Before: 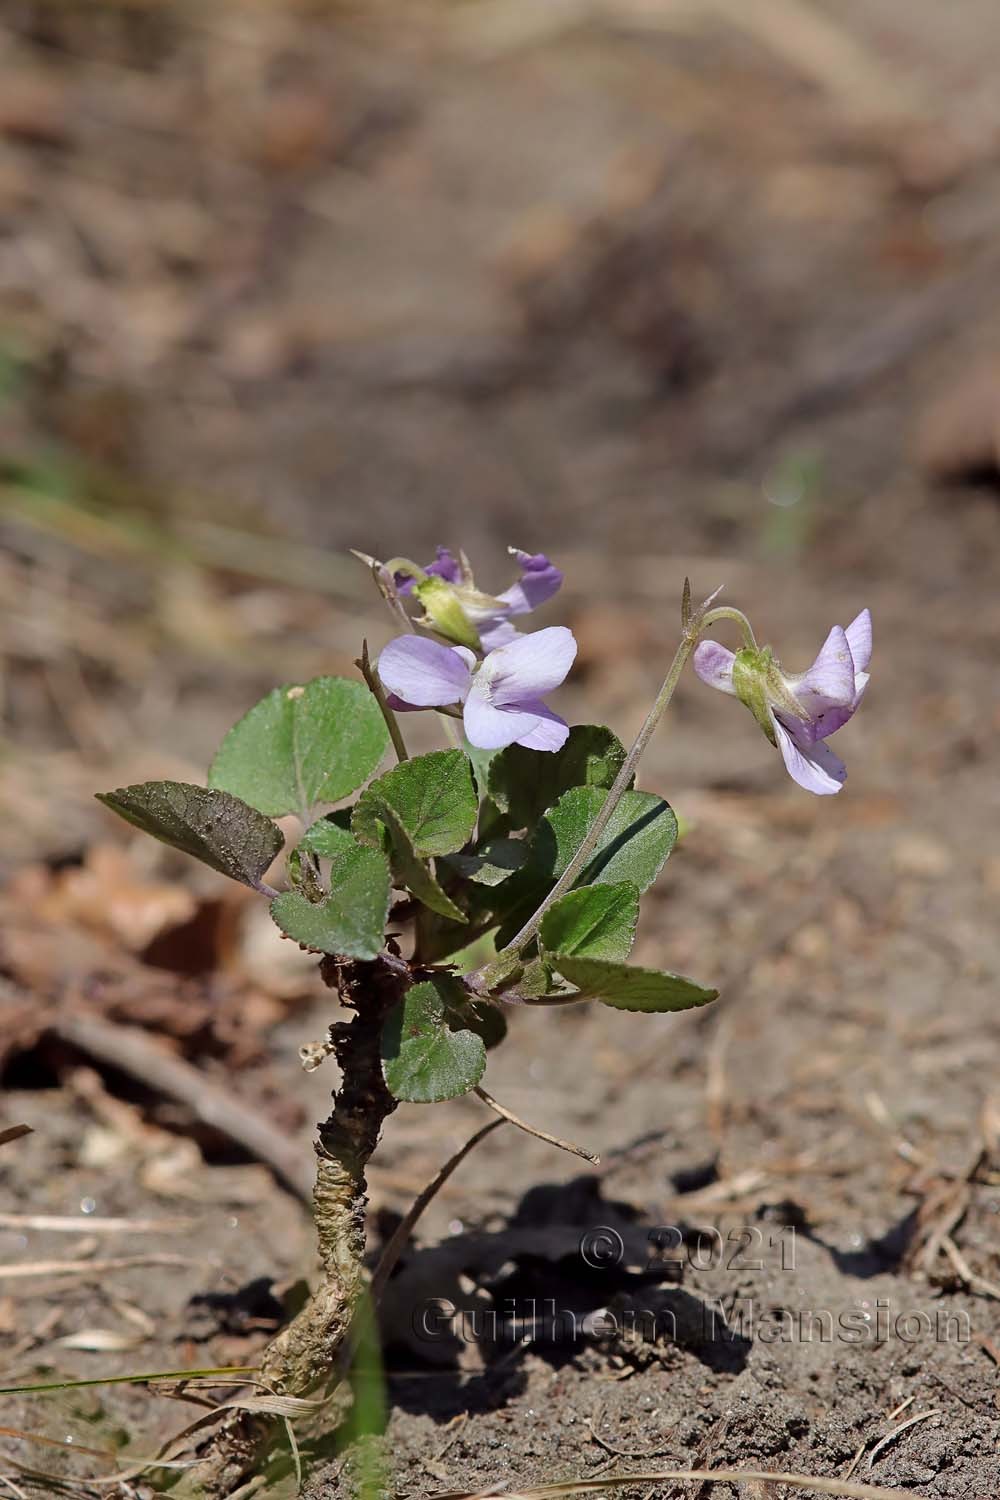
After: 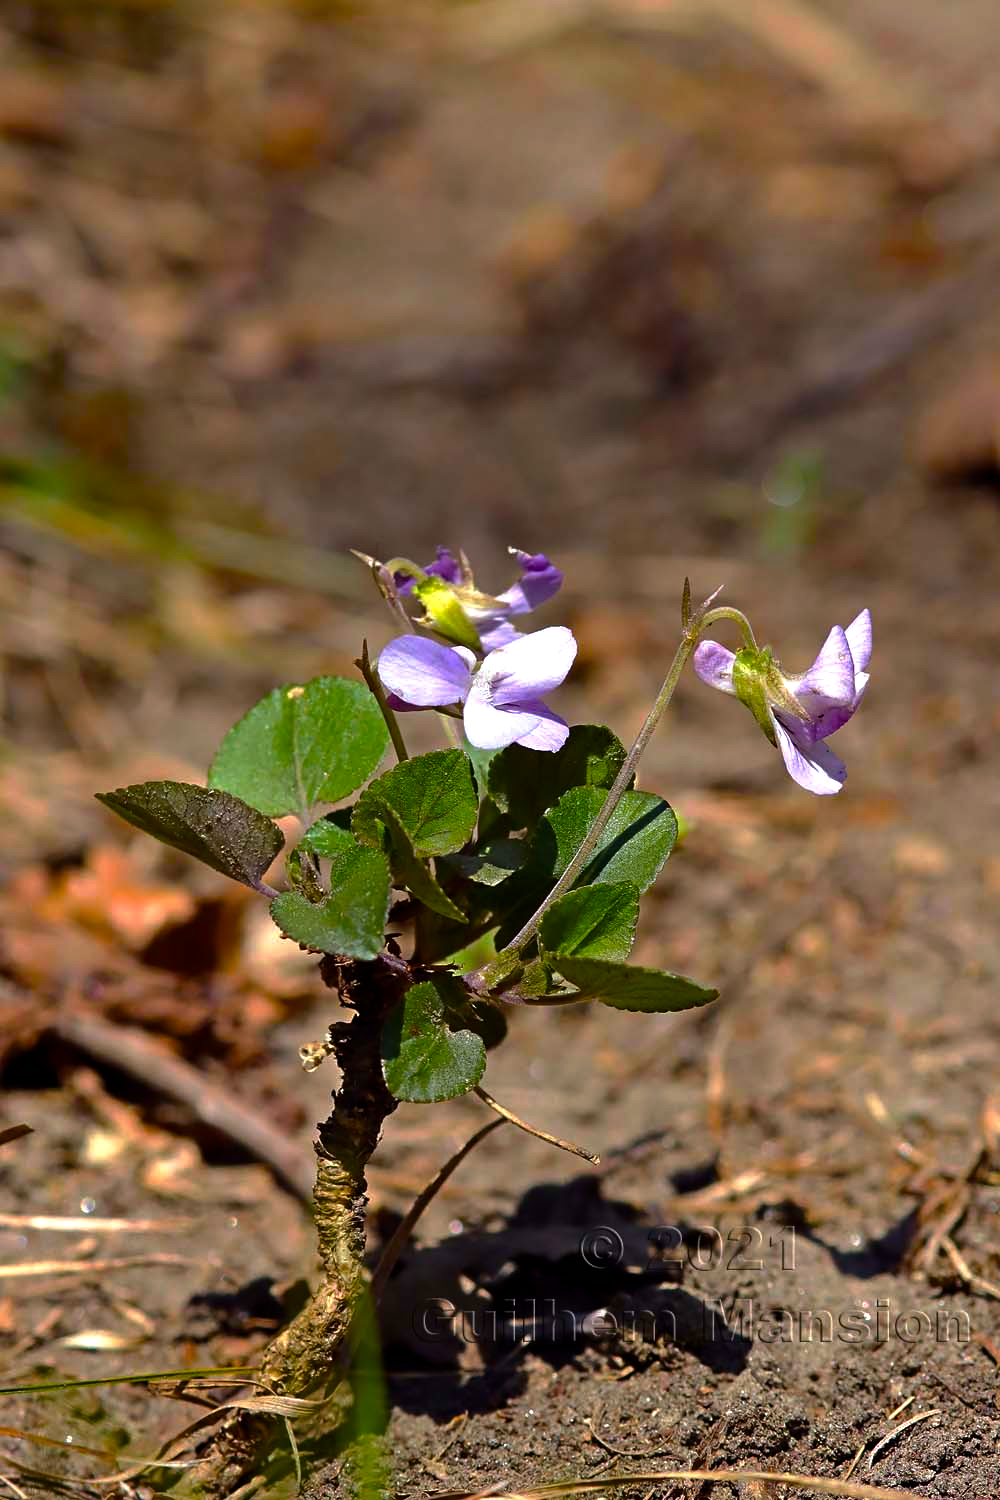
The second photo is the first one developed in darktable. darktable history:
color zones: curves: ch1 [(0, 0.525) (0.143, 0.556) (0.286, 0.52) (0.429, 0.5) (0.571, 0.5) (0.714, 0.5) (0.857, 0.503) (1, 0.525)]
color balance rgb: linear chroma grading › global chroma 25.36%, perceptual saturation grading › global saturation 27.388%, perceptual saturation grading › highlights -27.614%, perceptual saturation grading › mid-tones 15.872%, perceptual saturation grading › shadows 34.246%, perceptual brilliance grading › highlights 20.366%, perceptual brilliance grading › mid-tones 19.528%, perceptual brilliance grading › shadows -20.408%, global vibrance 14.847%
base curve: curves: ch0 [(0, 0) (0.595, 0.418) (1, 1)], preserve colors none
